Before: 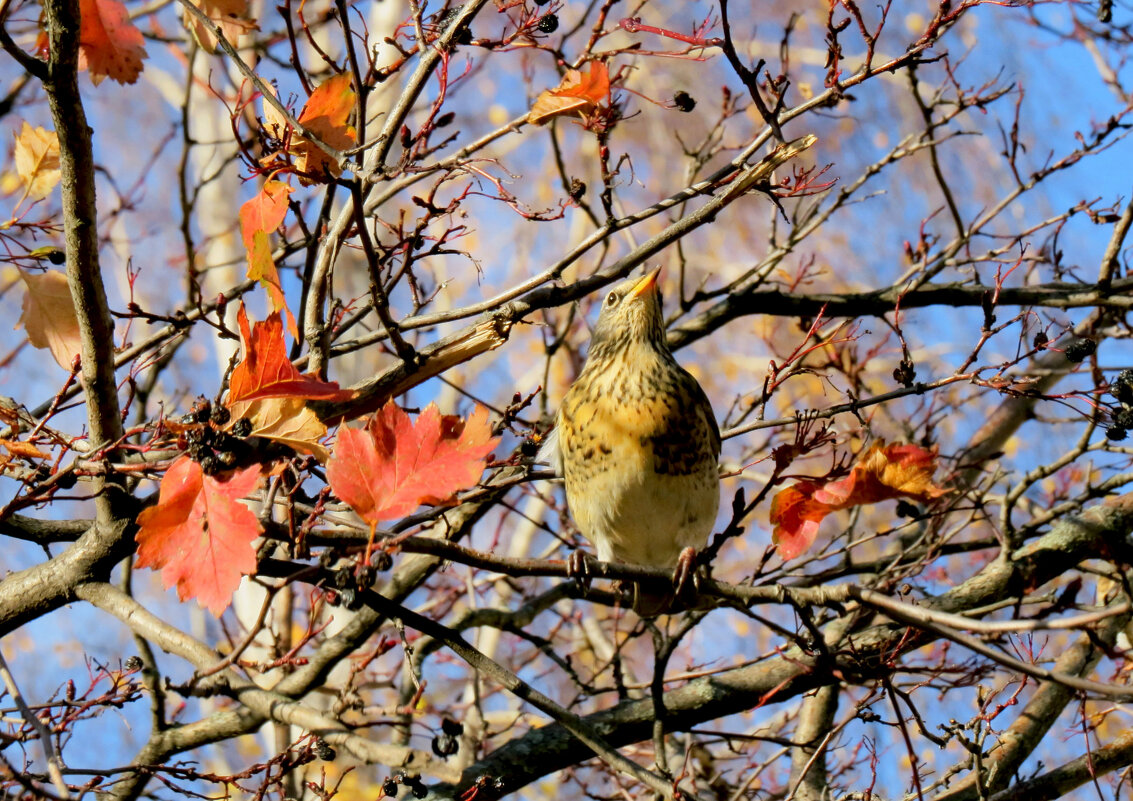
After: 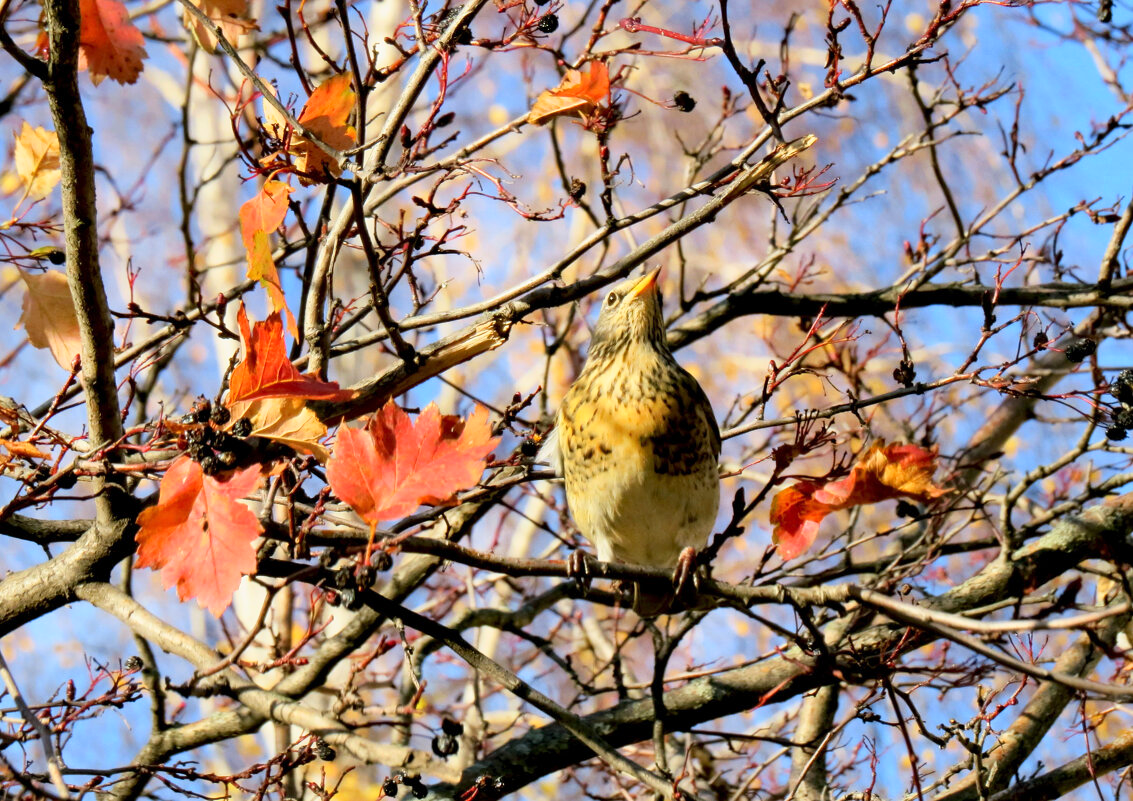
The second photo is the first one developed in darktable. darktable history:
contrast equalizer: y [[0.5 ×6], [0.5 ×6], [0.5, 0.5, 0.501, 0.545, 0.707, 0.863], [0 ×6], [0 ×6]], mix 0.286
base curve: curves: ch0 [(0, 0) (0.666, 0.806) (1, 1)]
